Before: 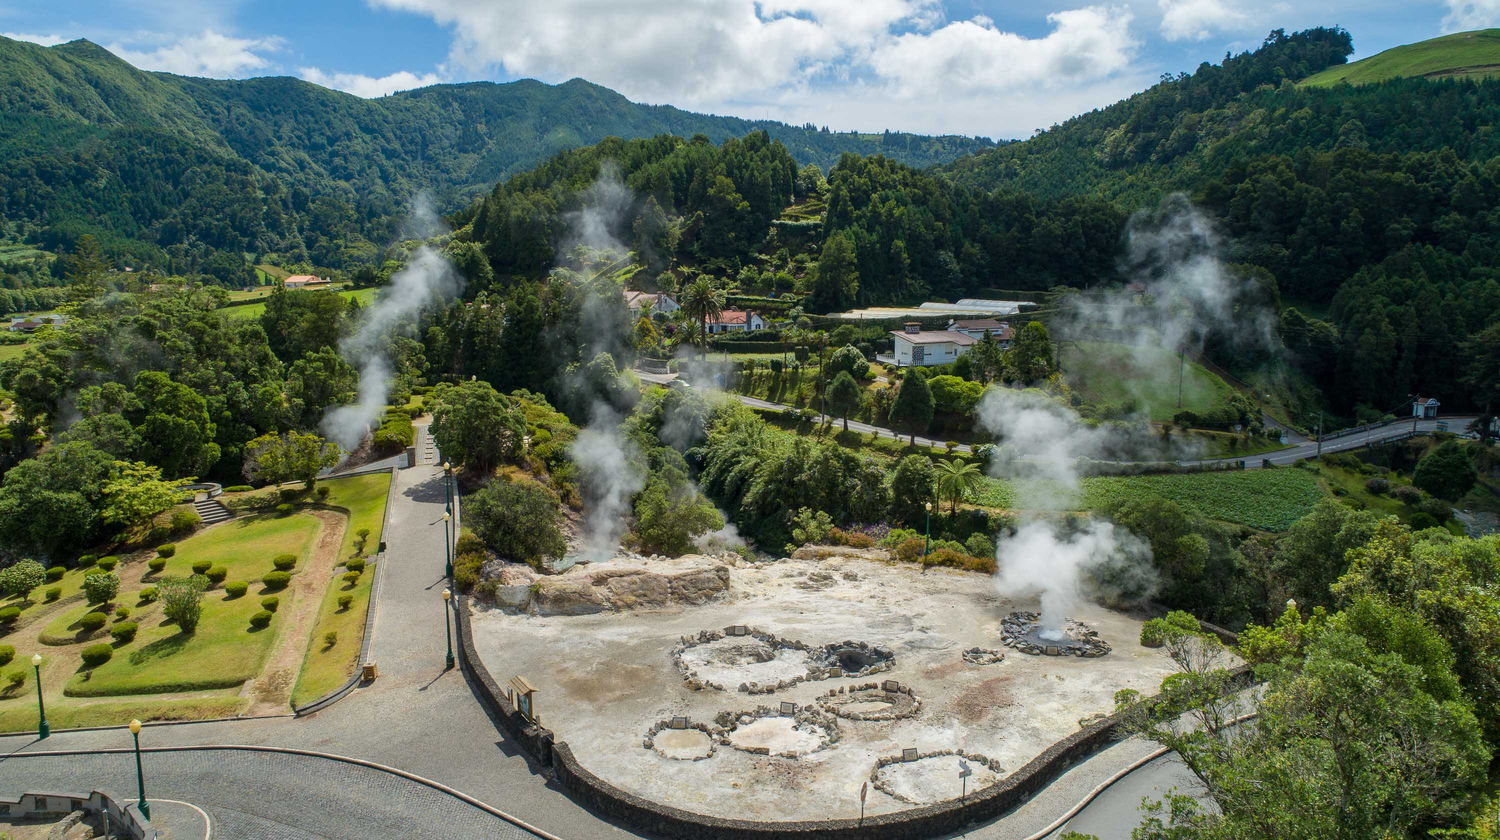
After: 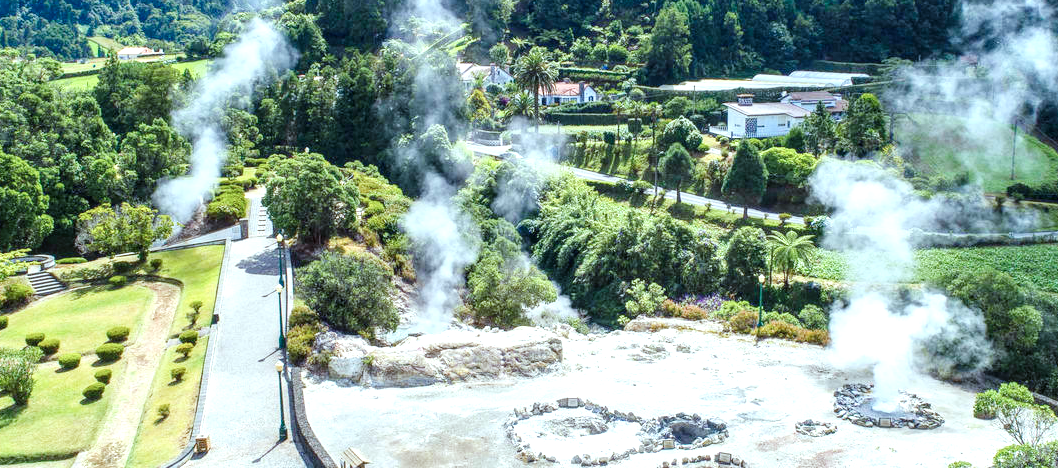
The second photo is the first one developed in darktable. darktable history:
exposure: black level correction 0, exposure 1.407 EV, compensate highlight preservation false
color calibration: gray › normalize channels true, illuminant as shot in camera, x 0.379, y 0.397, temperature 4131.4 K, gamut compression 0.023
crop: left 11.159%, top 27.189%, right 18.298%, bottom 17.061%
local contrast: on, module defaults
tone curve: curves: ch0 [(0, 0.021) (0.049, 0.044) (0.152, 0.14) (0.328, 0.357) (0.473, 0.529) (0.641, 0.705) (0.868, 0.887) (1, 0.969)]; ch1 [(0, 0) (0.322, 0.328) (0.43, 0.425) (0.474, 0.466) (0.502, 0.503) (0.522, 0.526) (0.564, 0.591) (0.602, 0.632) (0.677, 0.701) (0.859, 0.885) (1, 1)]; ch2 [(0, 0) (0.33, 0.301) (0.447, 0.44) (0.502, 0.505) (0.535, 0.554) (0.565, 0.598) (0.618, 0.629) (1, 1)], preserve colors none
contrast brightness saturation: contrast 0.009, saturation -0.049
color correction: highlights a* -7.96, highlights b* 3.62
